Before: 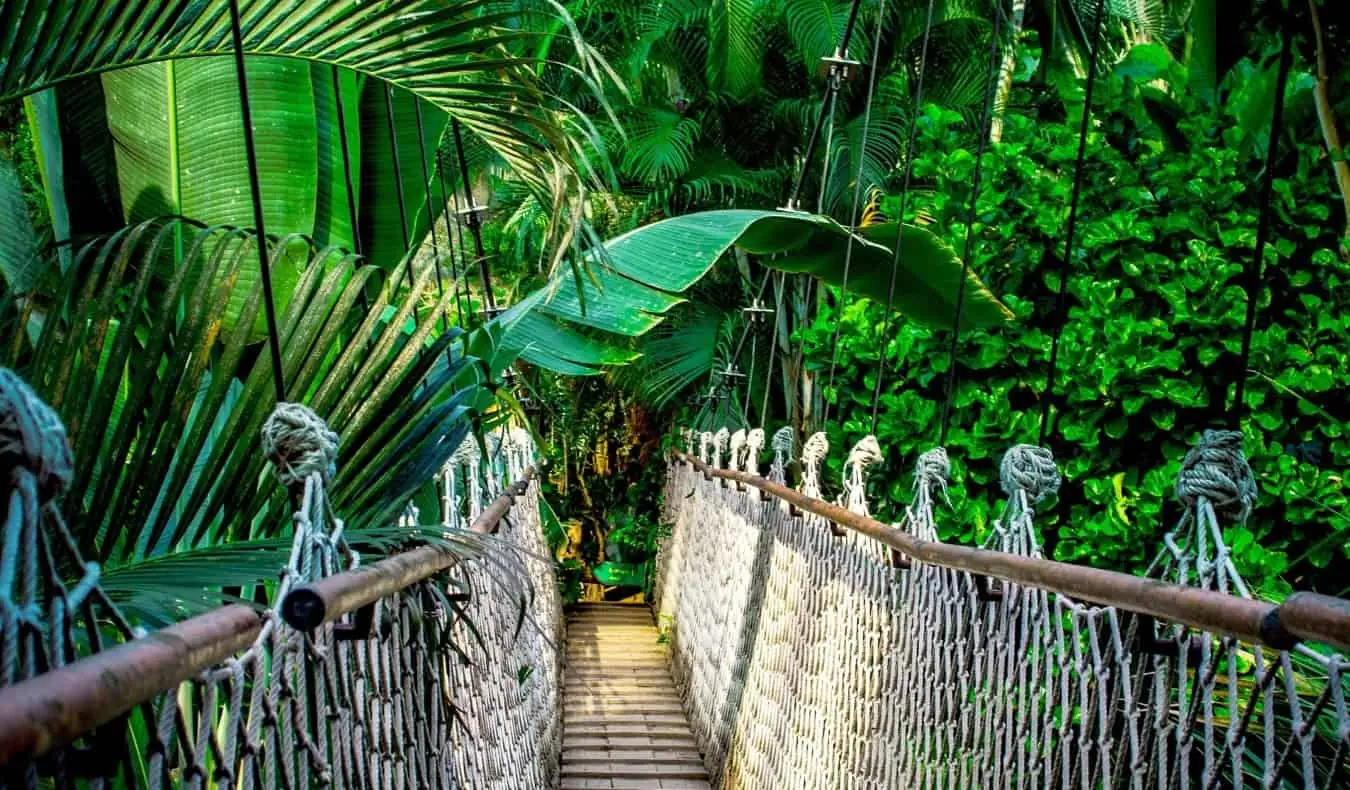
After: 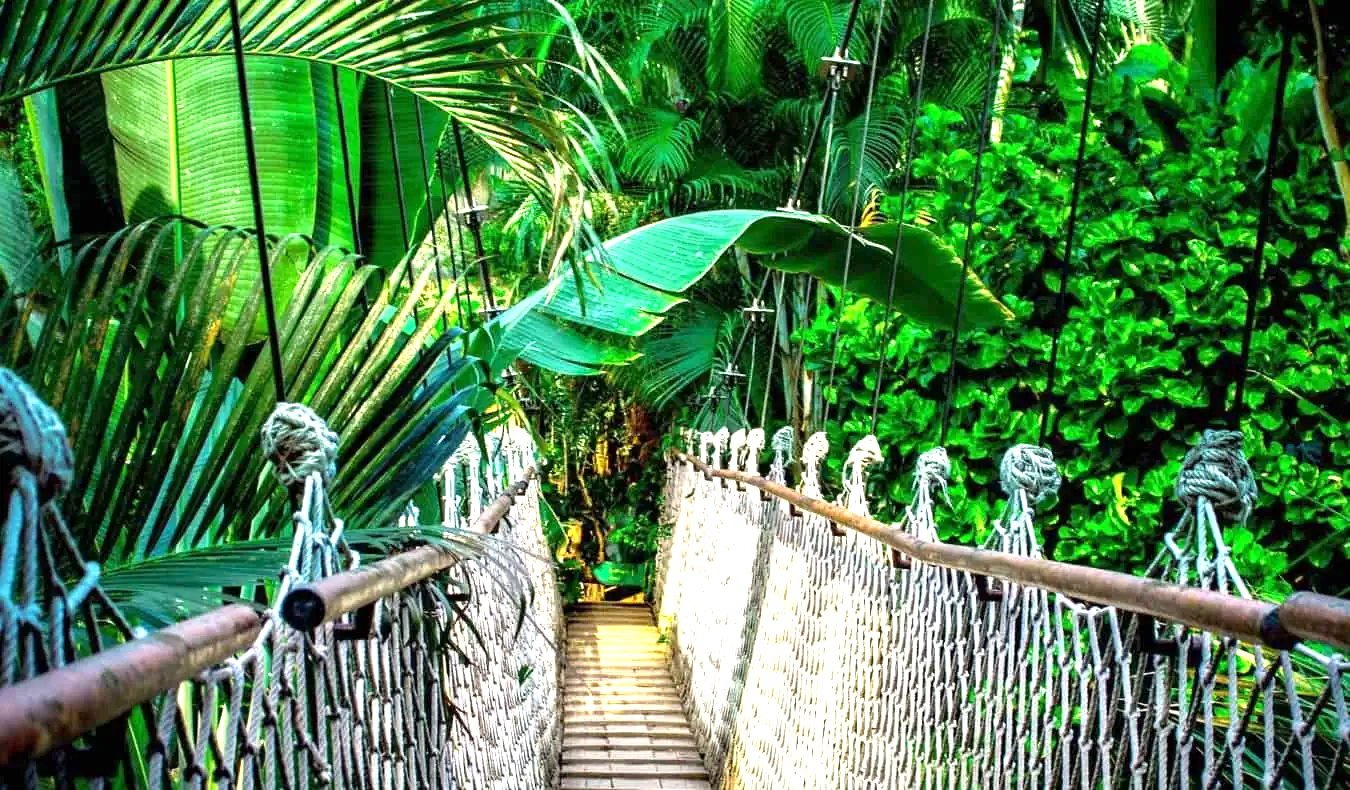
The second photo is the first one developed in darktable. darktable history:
exposure: exposure 1.063 EV, compensate highlight preservation false
